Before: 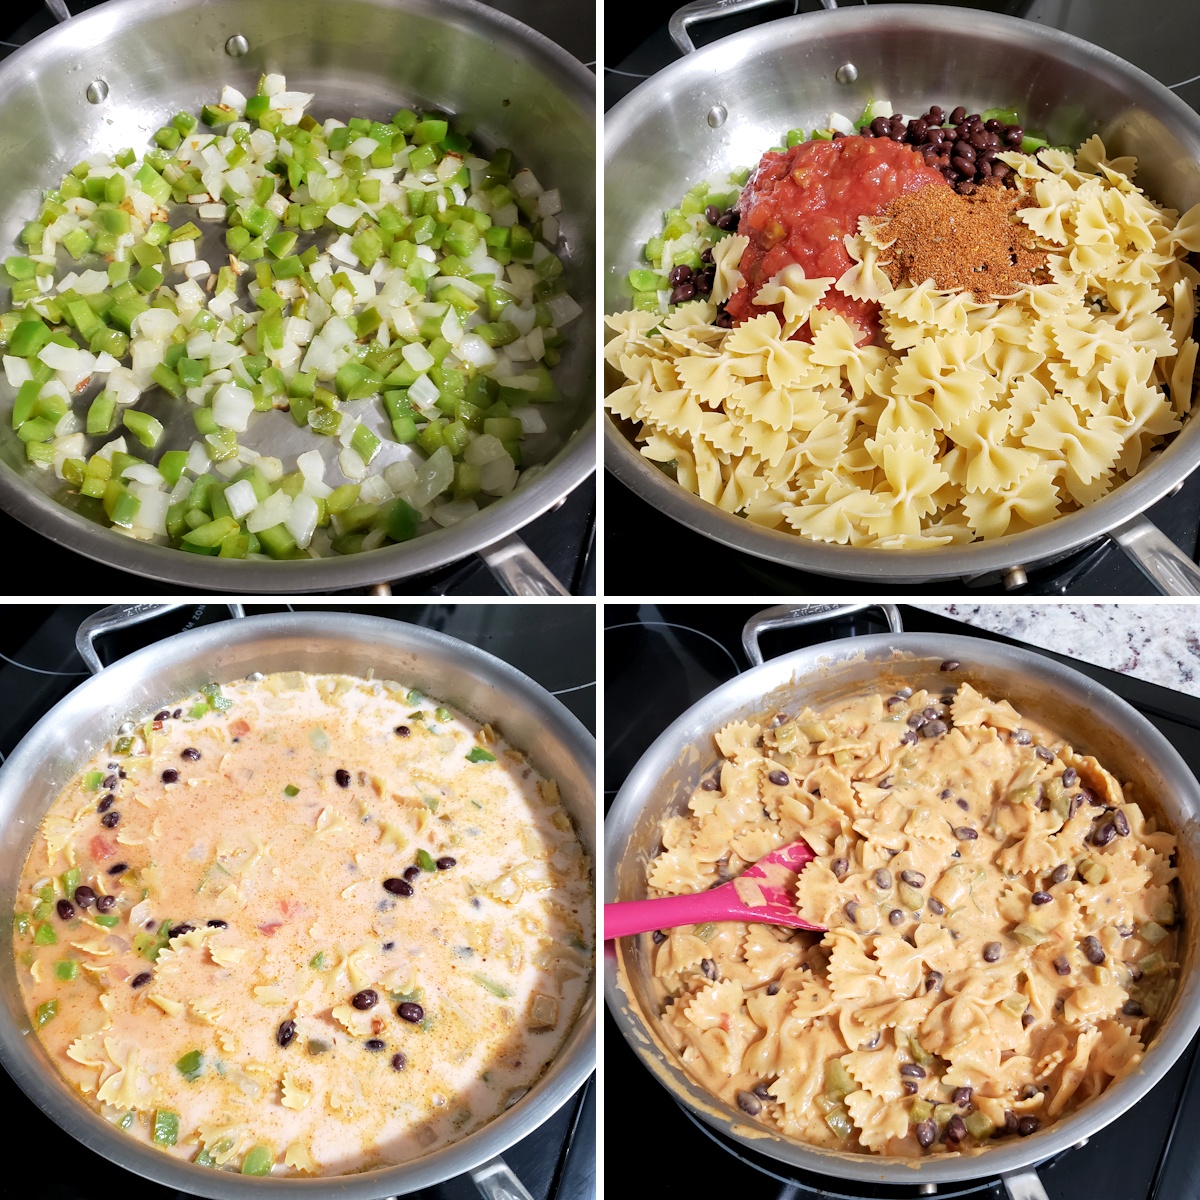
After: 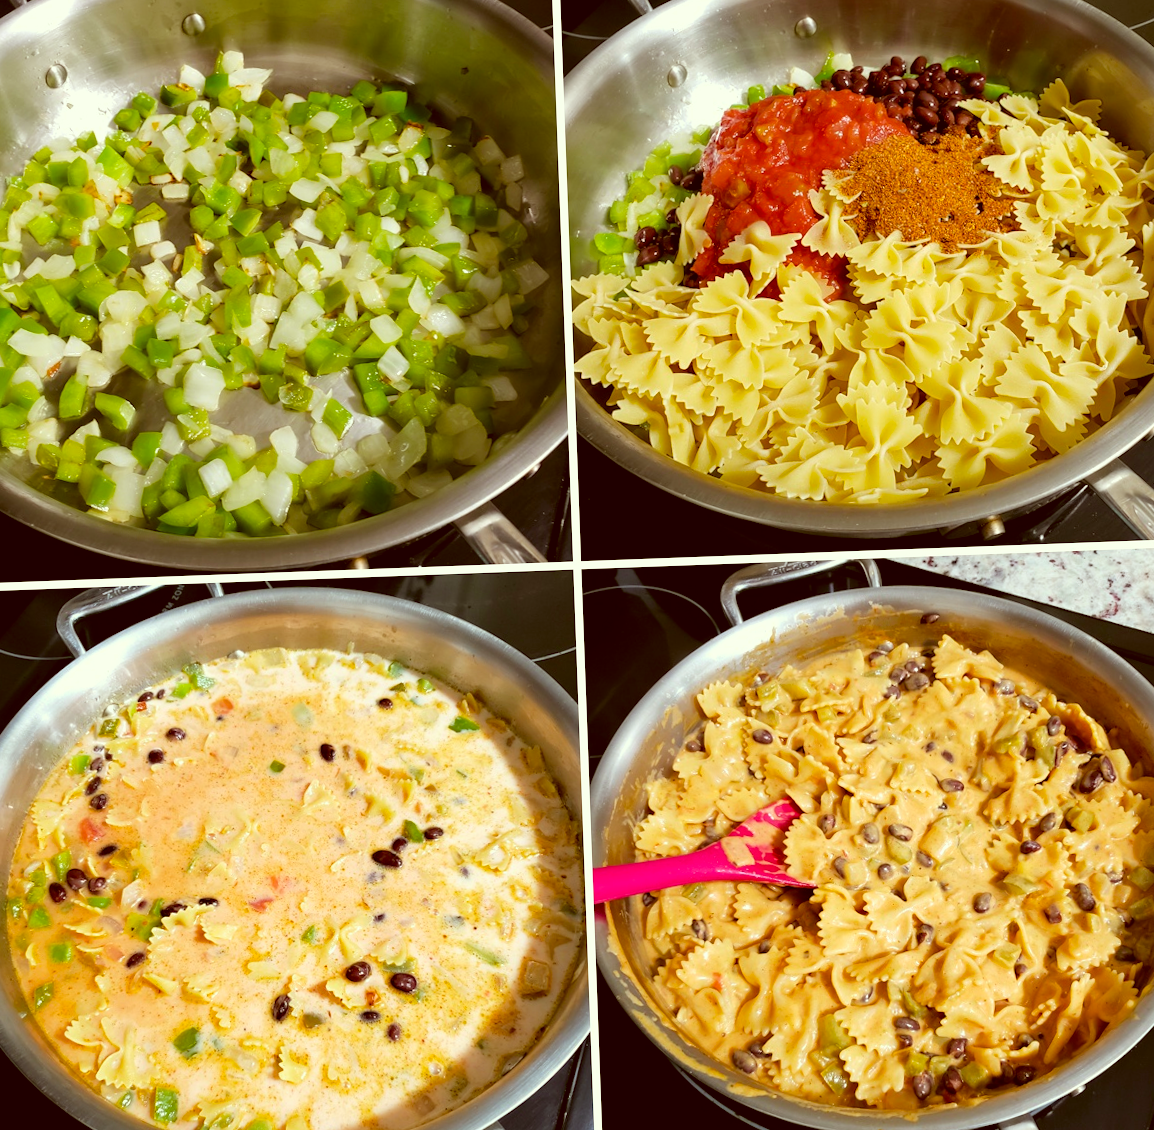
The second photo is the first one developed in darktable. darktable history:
rotate and perspective: rotation -2.12°, lens shift (vertical) 0.009, lens shift (horizontal) -0.008, automatic cropping original format, crop left 0.036, crop right 0.964, crop top 0.05, crop bottom 0.959
color correction: highlights a* -5.94, highlights b* 9.48, shadows a* 10.12, shadows b* 23.94
color balance rgb: perceptual saturation grading › global saturation 25%, global vibrance 20%
